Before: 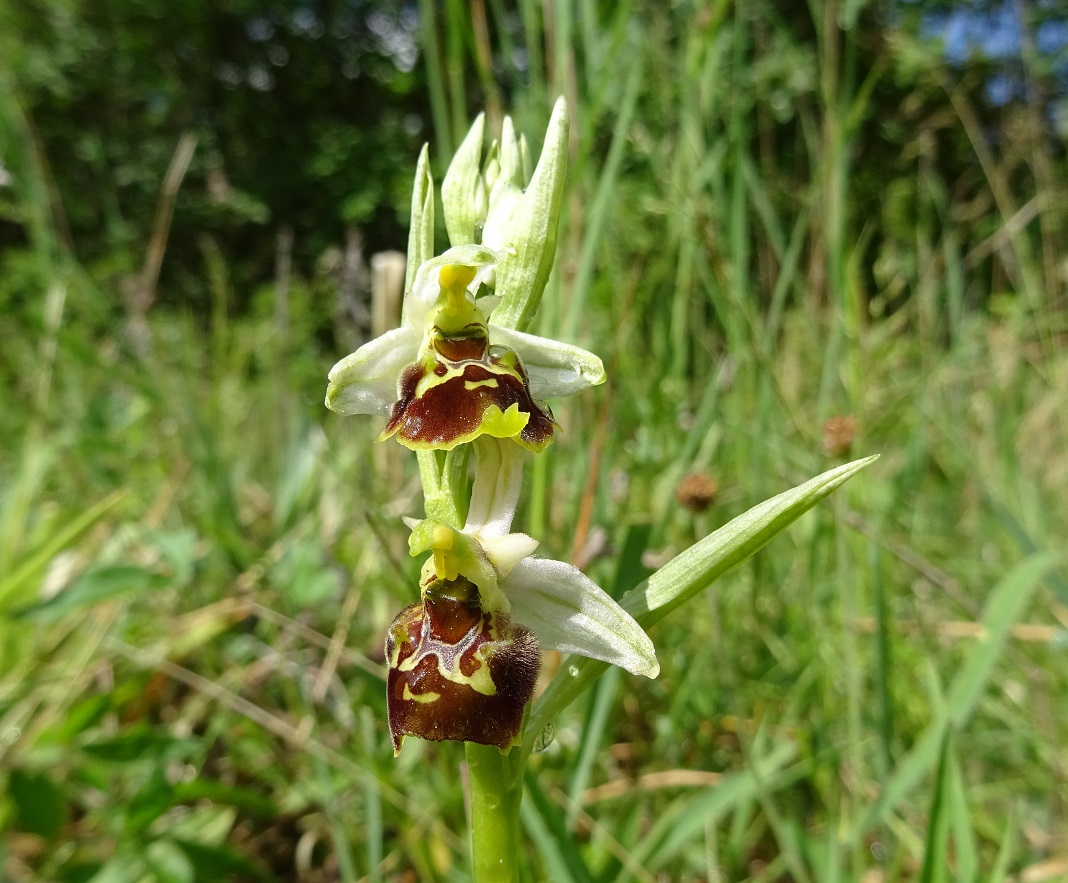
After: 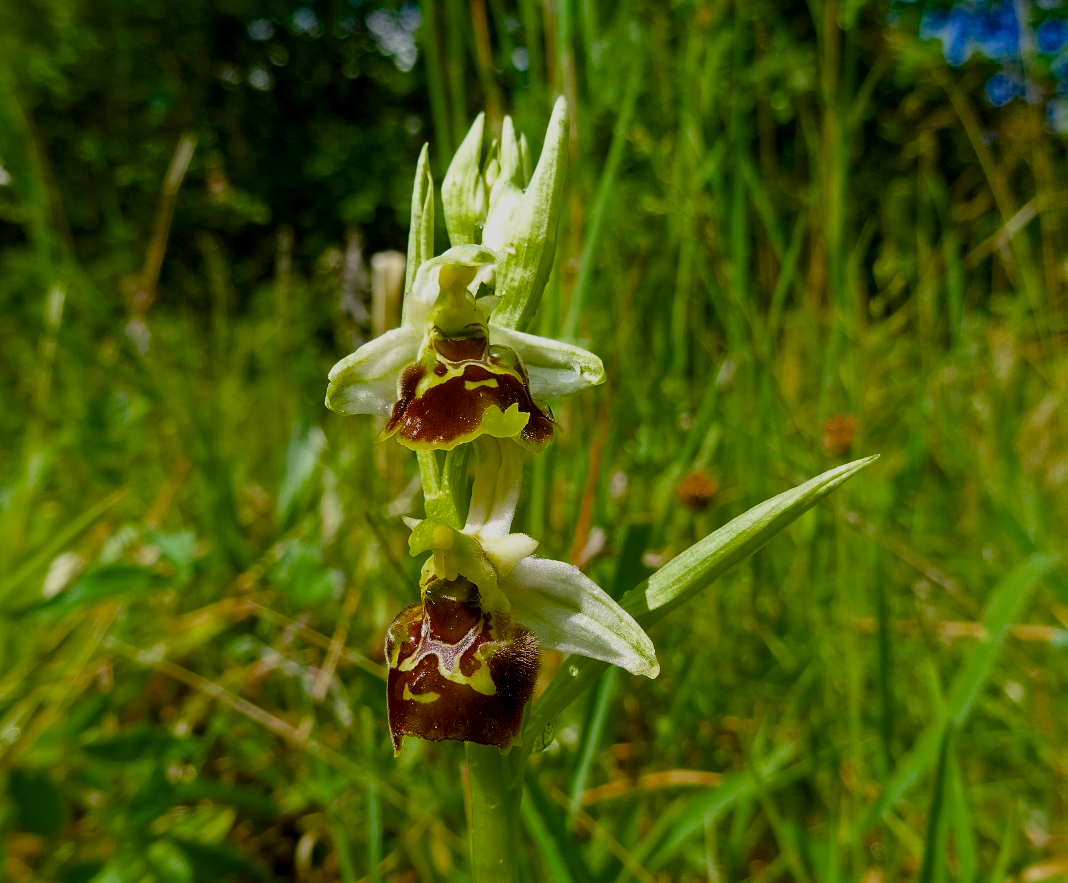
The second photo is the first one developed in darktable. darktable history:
exposure: black level correction 0.006, exposure -0.226 EV, compensate exposure bias true, compensate highlight preservation false
color balance rgb: perceptual saturation grading › global saturation 36.435%, perceptual saturation grading › shadows 35.567%, global vibrance -8.425%, contrast -12.623%, saturation formula JzAzBz (2021)
